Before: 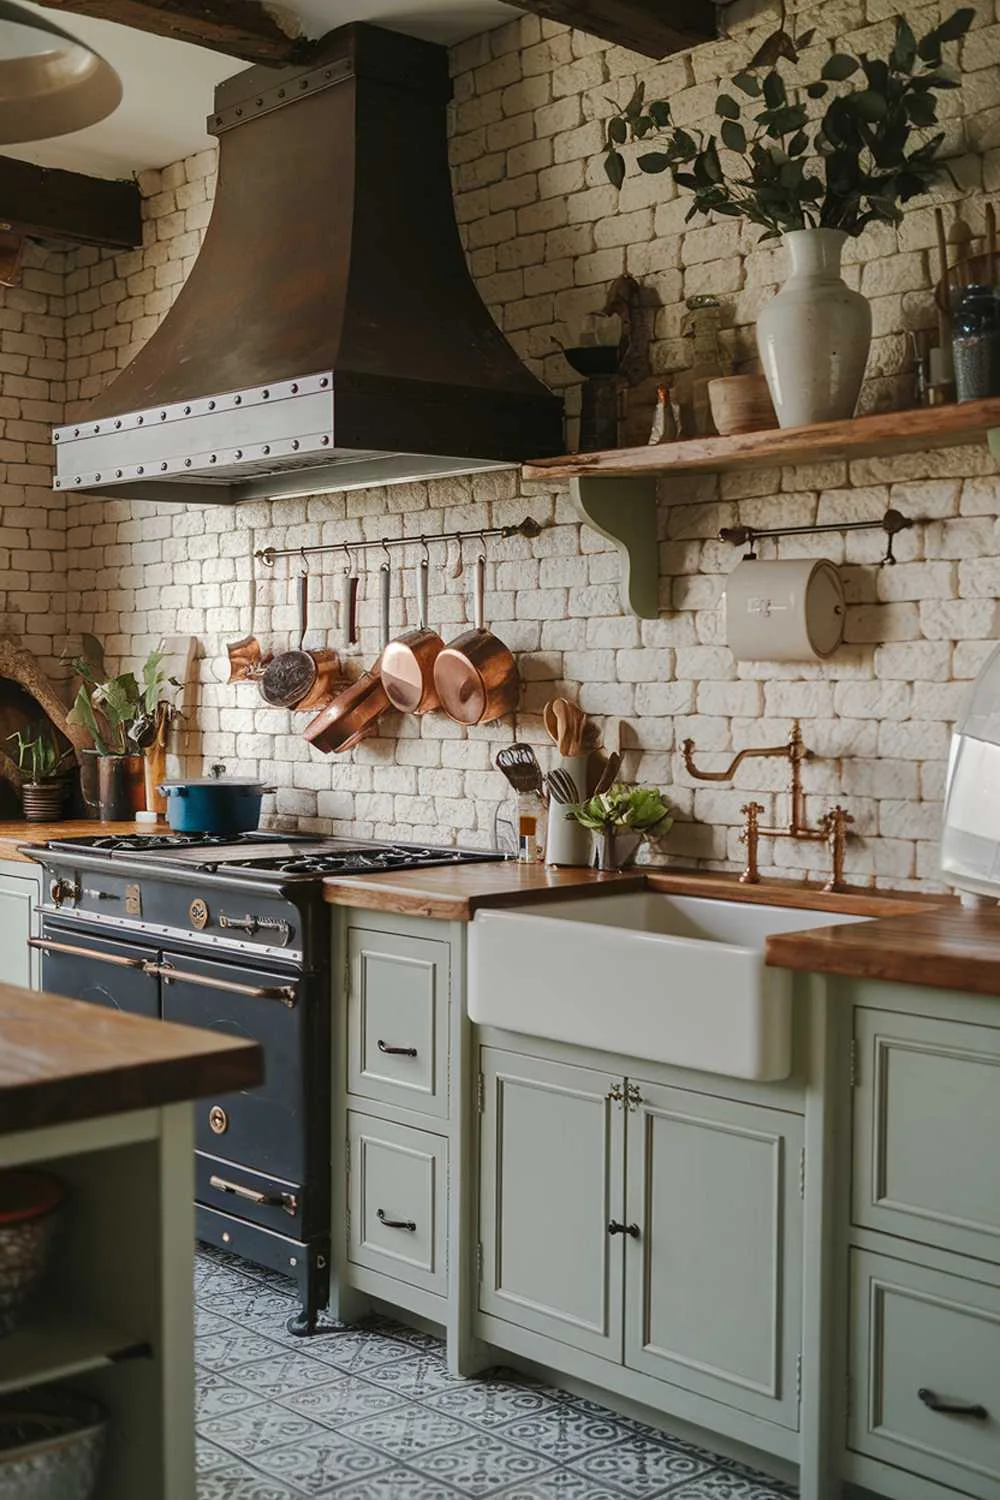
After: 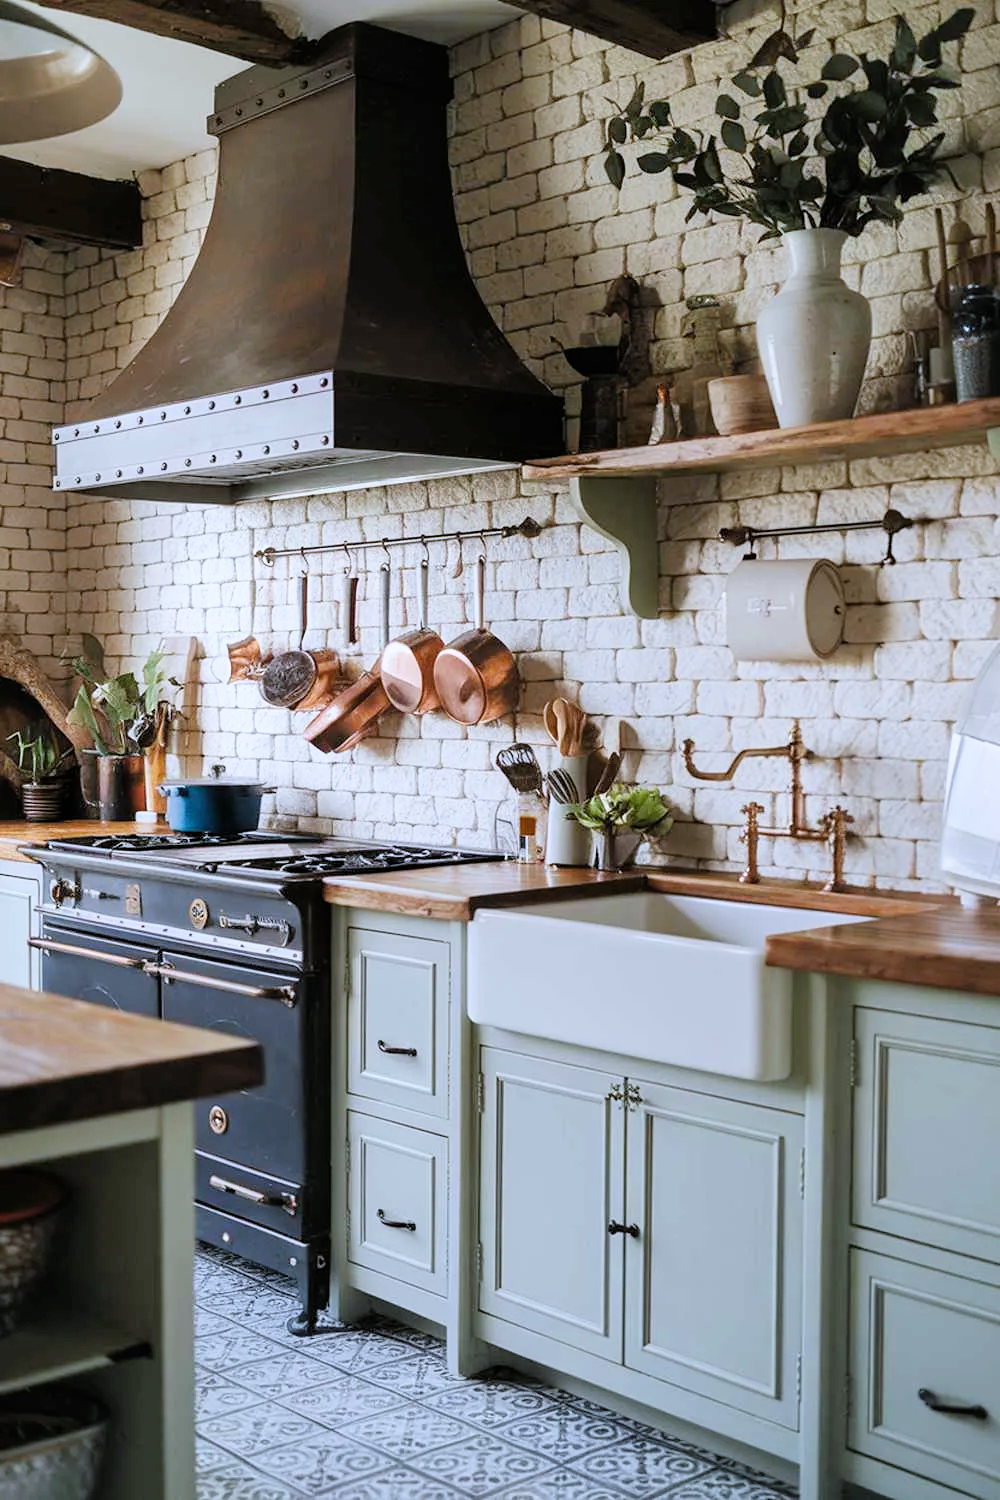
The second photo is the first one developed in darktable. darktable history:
white balance: red 0.948, green 1.02, blue 1.176
filmic rgb: black relative exposure -5.83 EV, white relative exposure 3.4 EV, hardness 3.68
exposure: black level correction 0, exposure 0.7 EV, compensate exposure bias true, compensate highlight preservation false
levels: levels [0, 0.492, 0.984]
